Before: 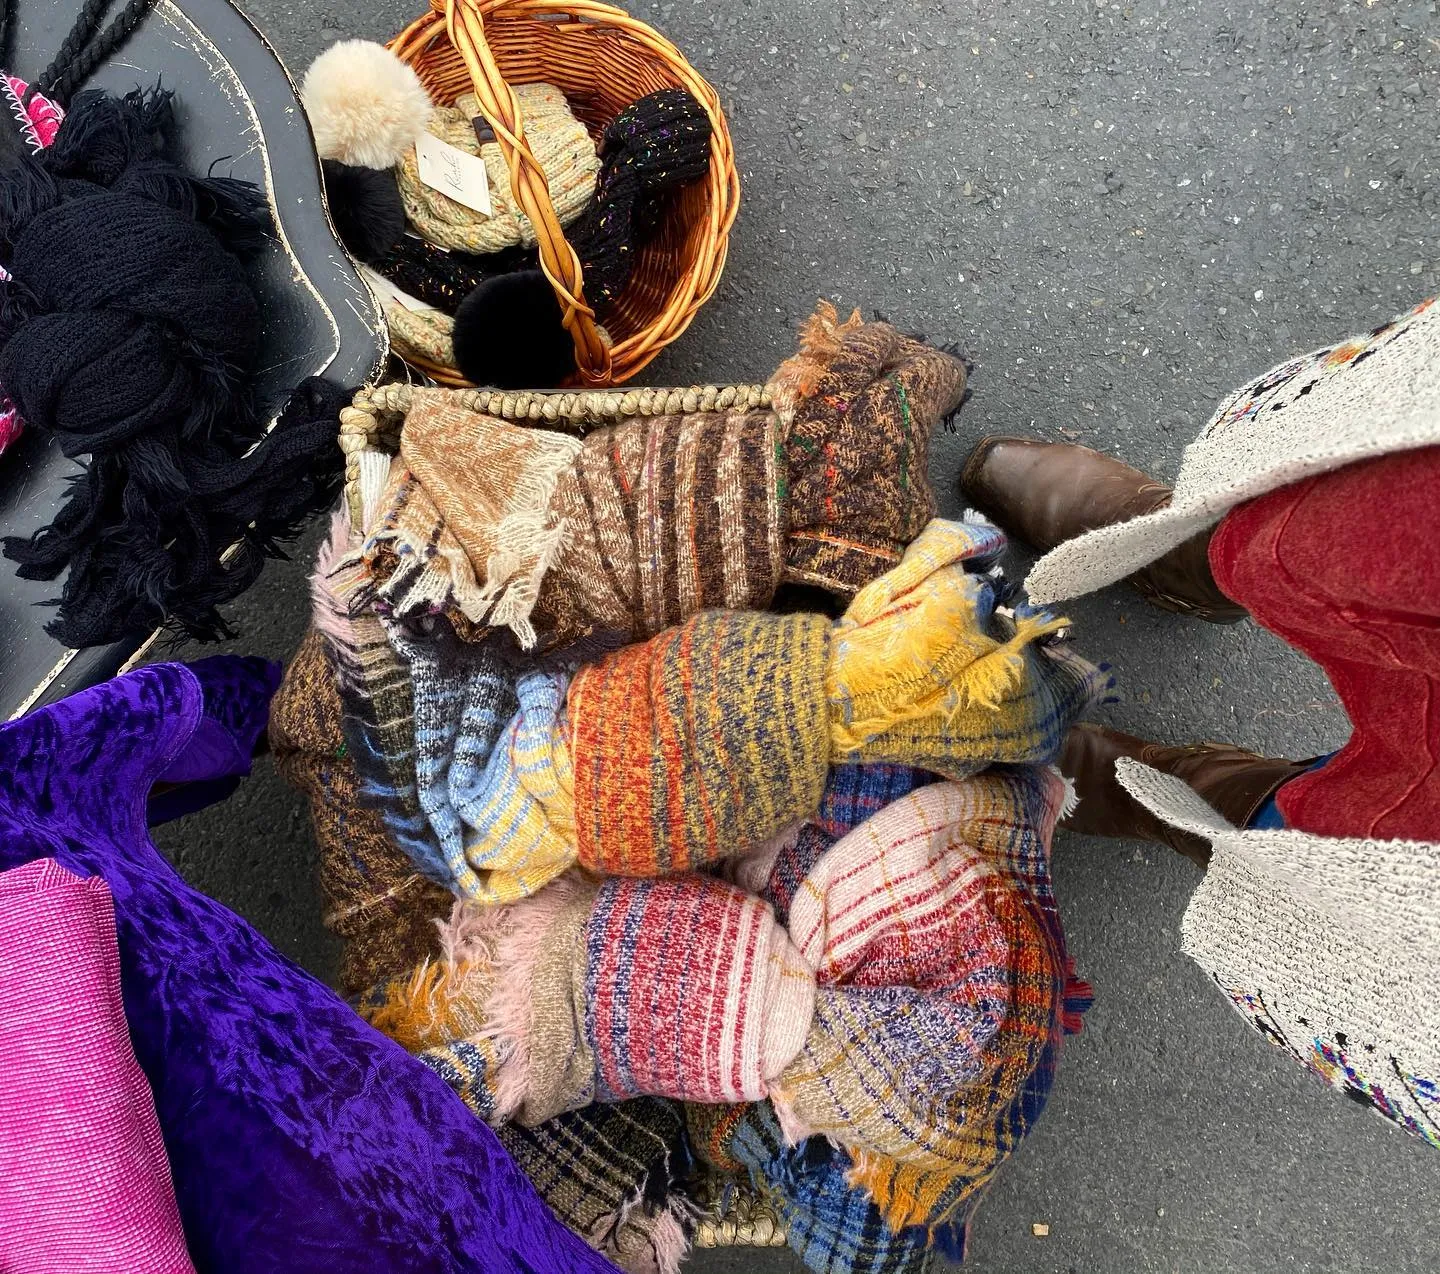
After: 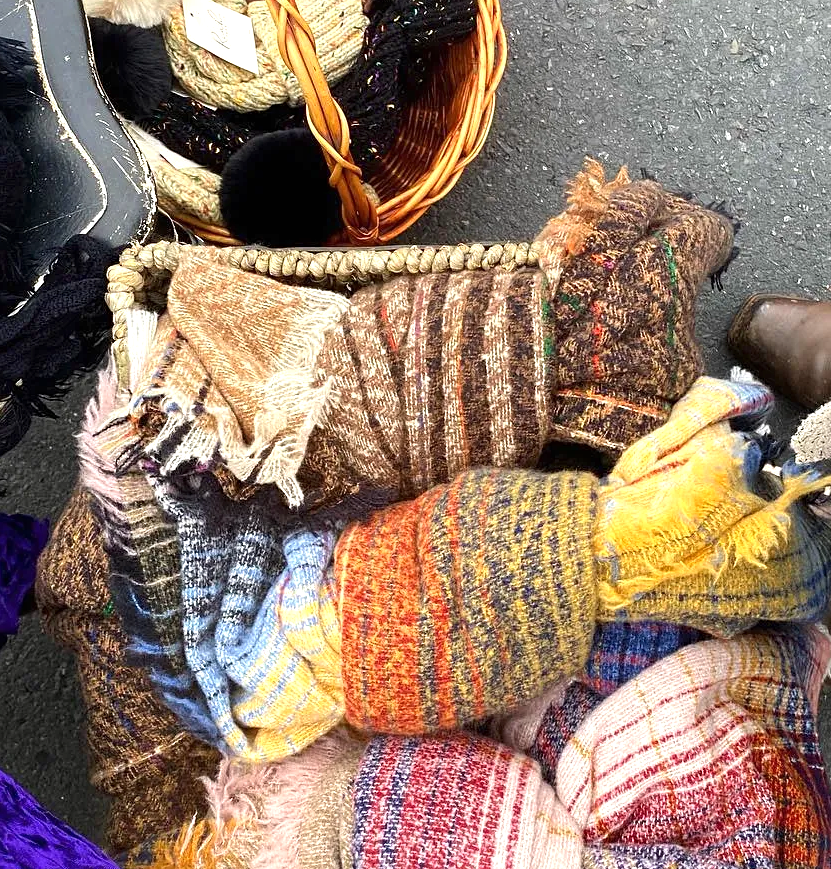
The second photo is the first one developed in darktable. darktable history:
sharpen: amount 0.2
crop: left 16.202%, top 11.208%, right 26.045%, bottom 20.557%
exposure: black level correction 0, exposure 0.5 EV, compensate highlight preservation false
